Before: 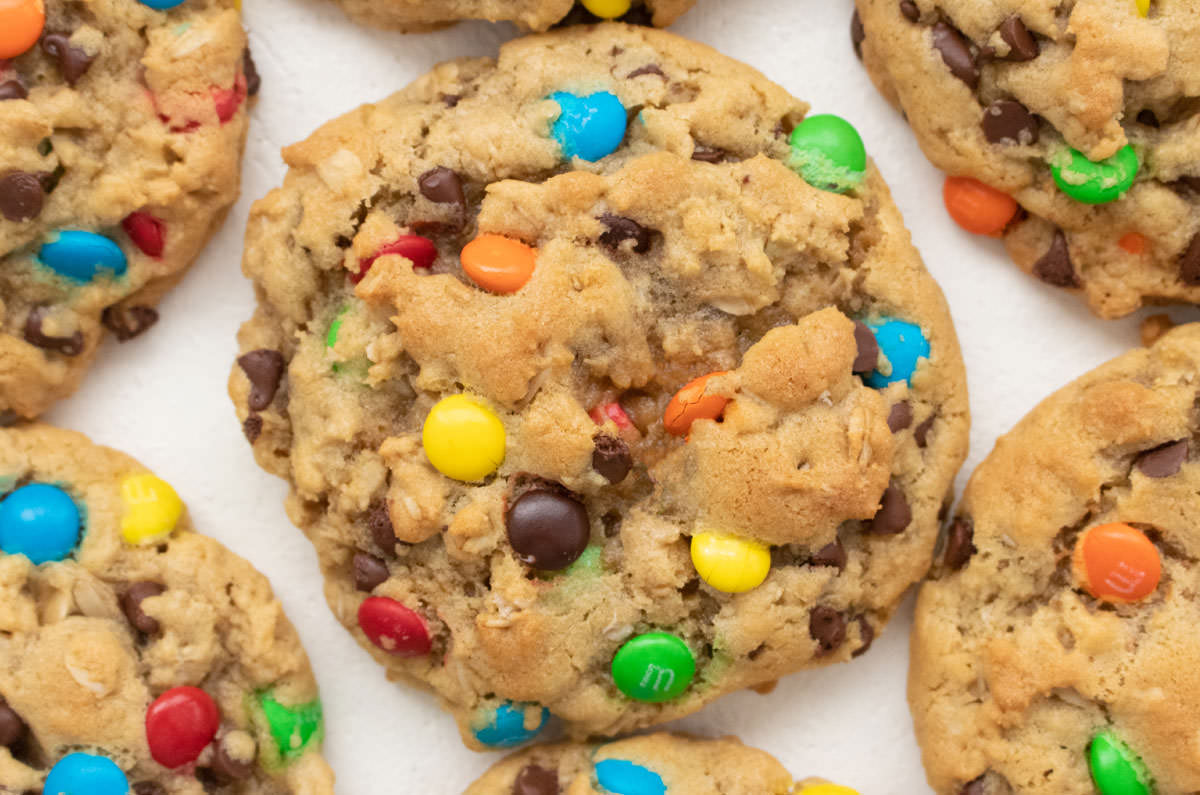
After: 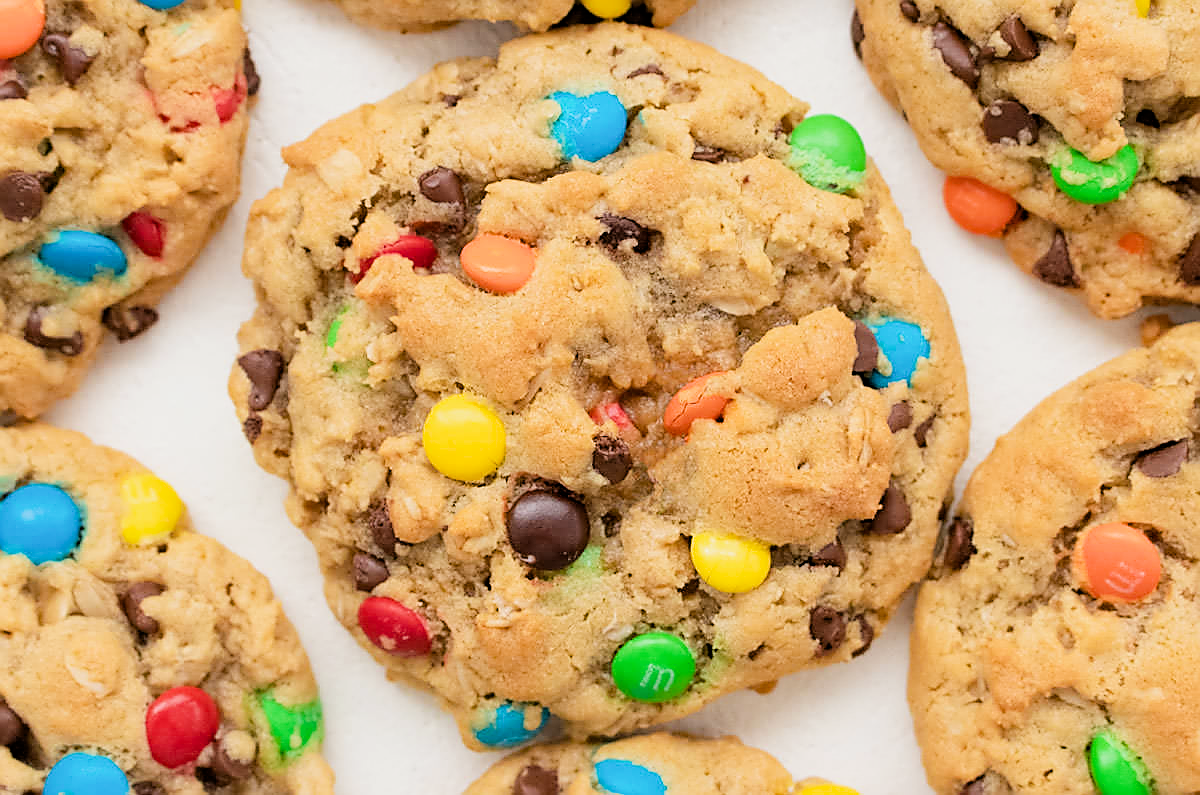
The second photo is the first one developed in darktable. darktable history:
tone equalizer: edges refinement/feathering 500, mask exposure compensation -1.57 EV, preserve details no
haze removal: compatibility mode true, adaptive false
sharpen: radius 1.372, amount 1.268, threshold 0.744
filmic rgb: black relative exposure -5.1 EV, white relative exposure 3.98 EV, threshold 5.98 EV, hardness 2.89, contrast 1.098, enable highlight reconstruction true
exposure: exposure 0.639 EV, compensate exposure bias true, compensate highlight preservation false
